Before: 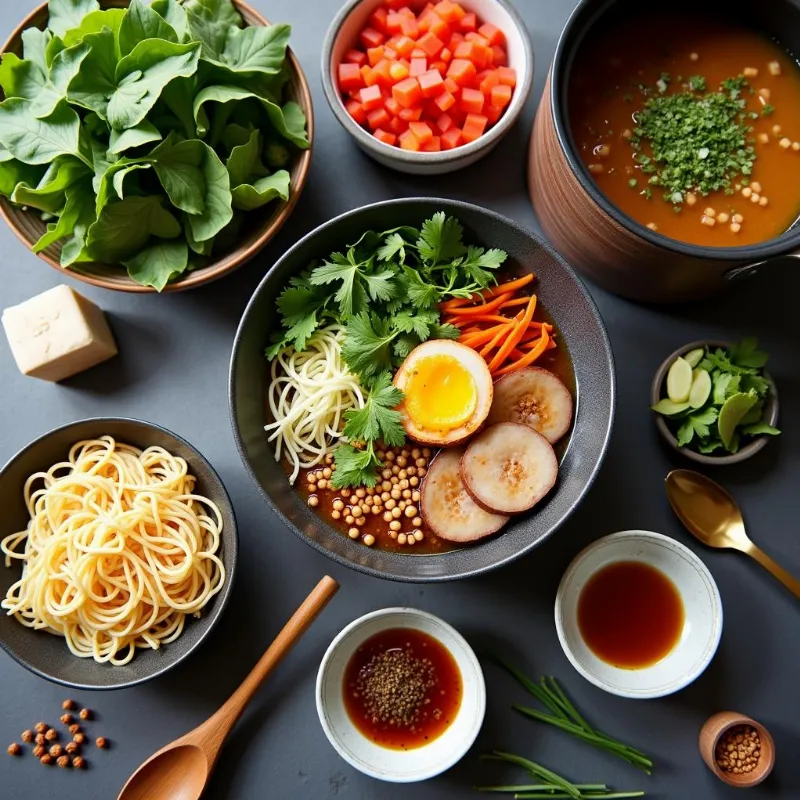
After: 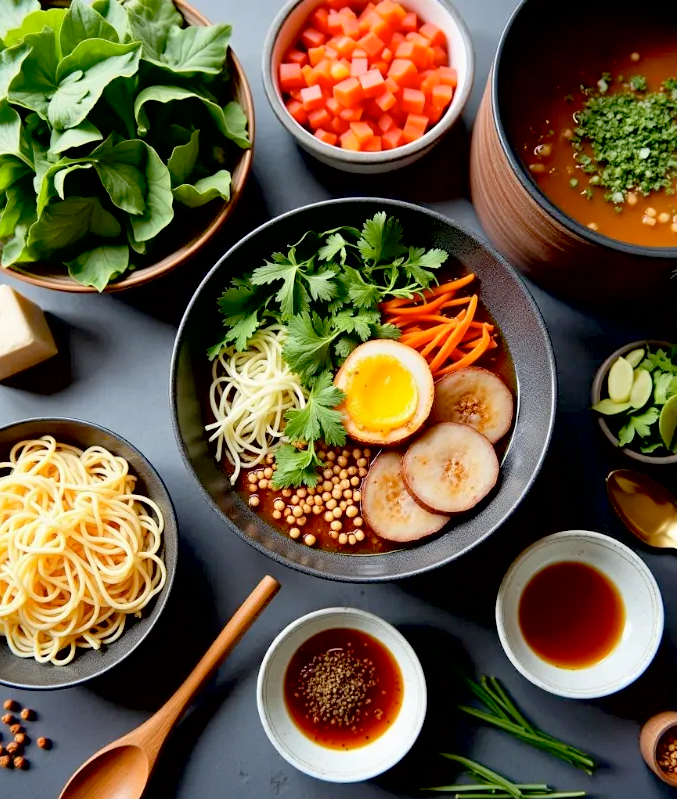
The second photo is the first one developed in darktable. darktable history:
exposure: black level correction 0.017, exposure -0.008 EV, compensate highlight preservation false
contrast brightness saturation: brightness 0.132
crop: left 7.481%, right 7.826%
